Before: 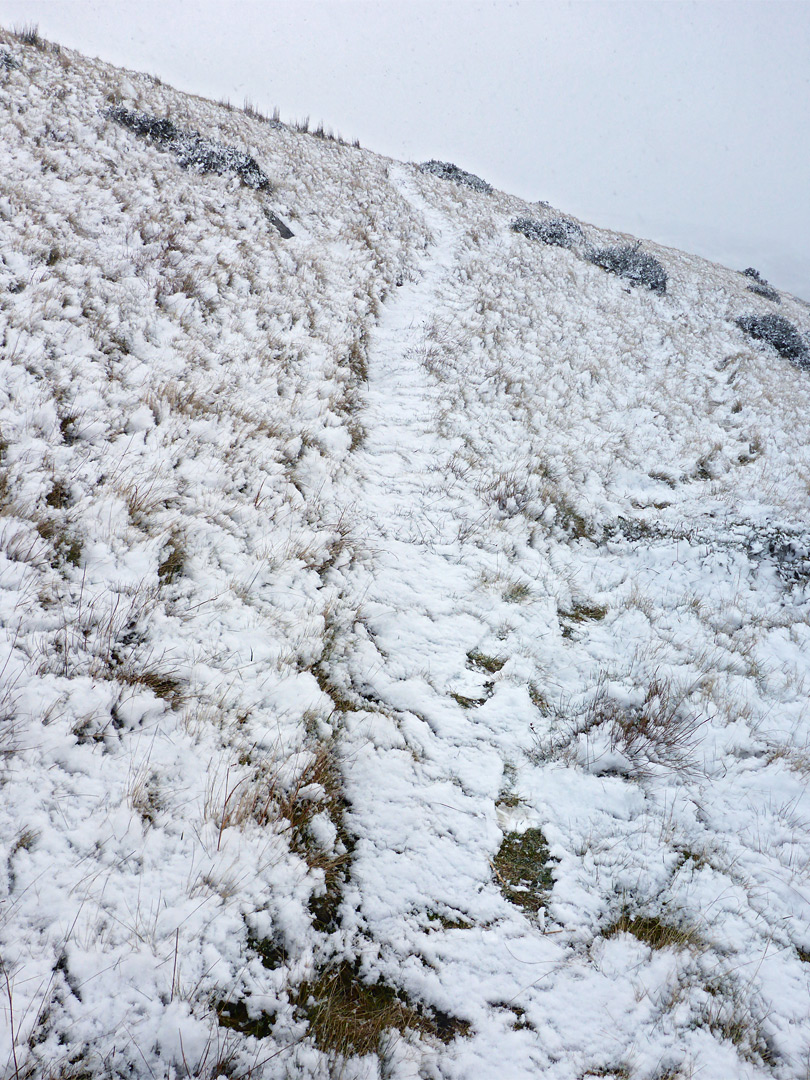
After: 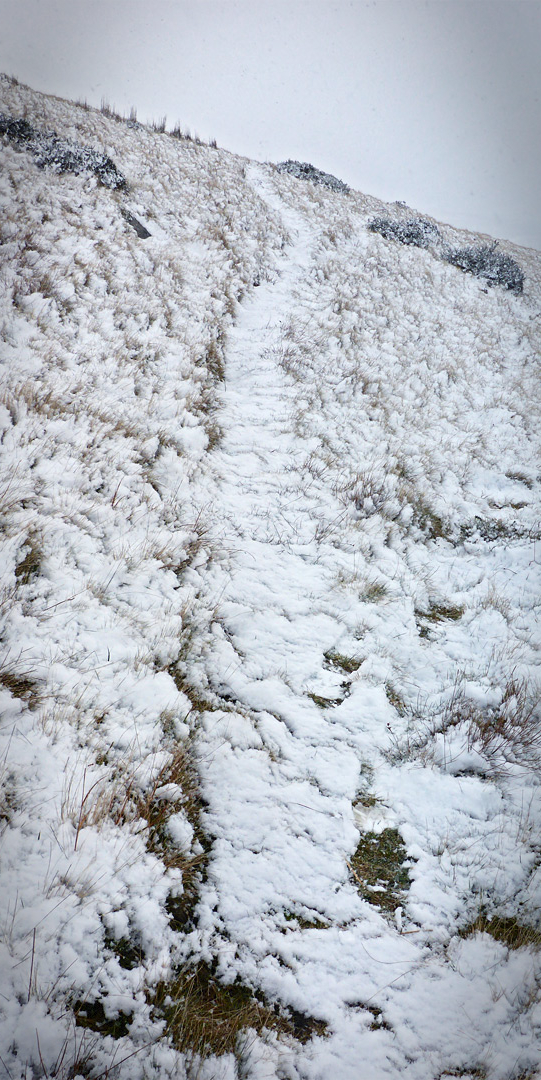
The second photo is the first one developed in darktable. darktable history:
vignetting: saturation 0.002, automatic ratio true, dithering 8-bit output
crop and rotate: left 17.732%, right 15.446%
tone equalizer: on, module defaults
